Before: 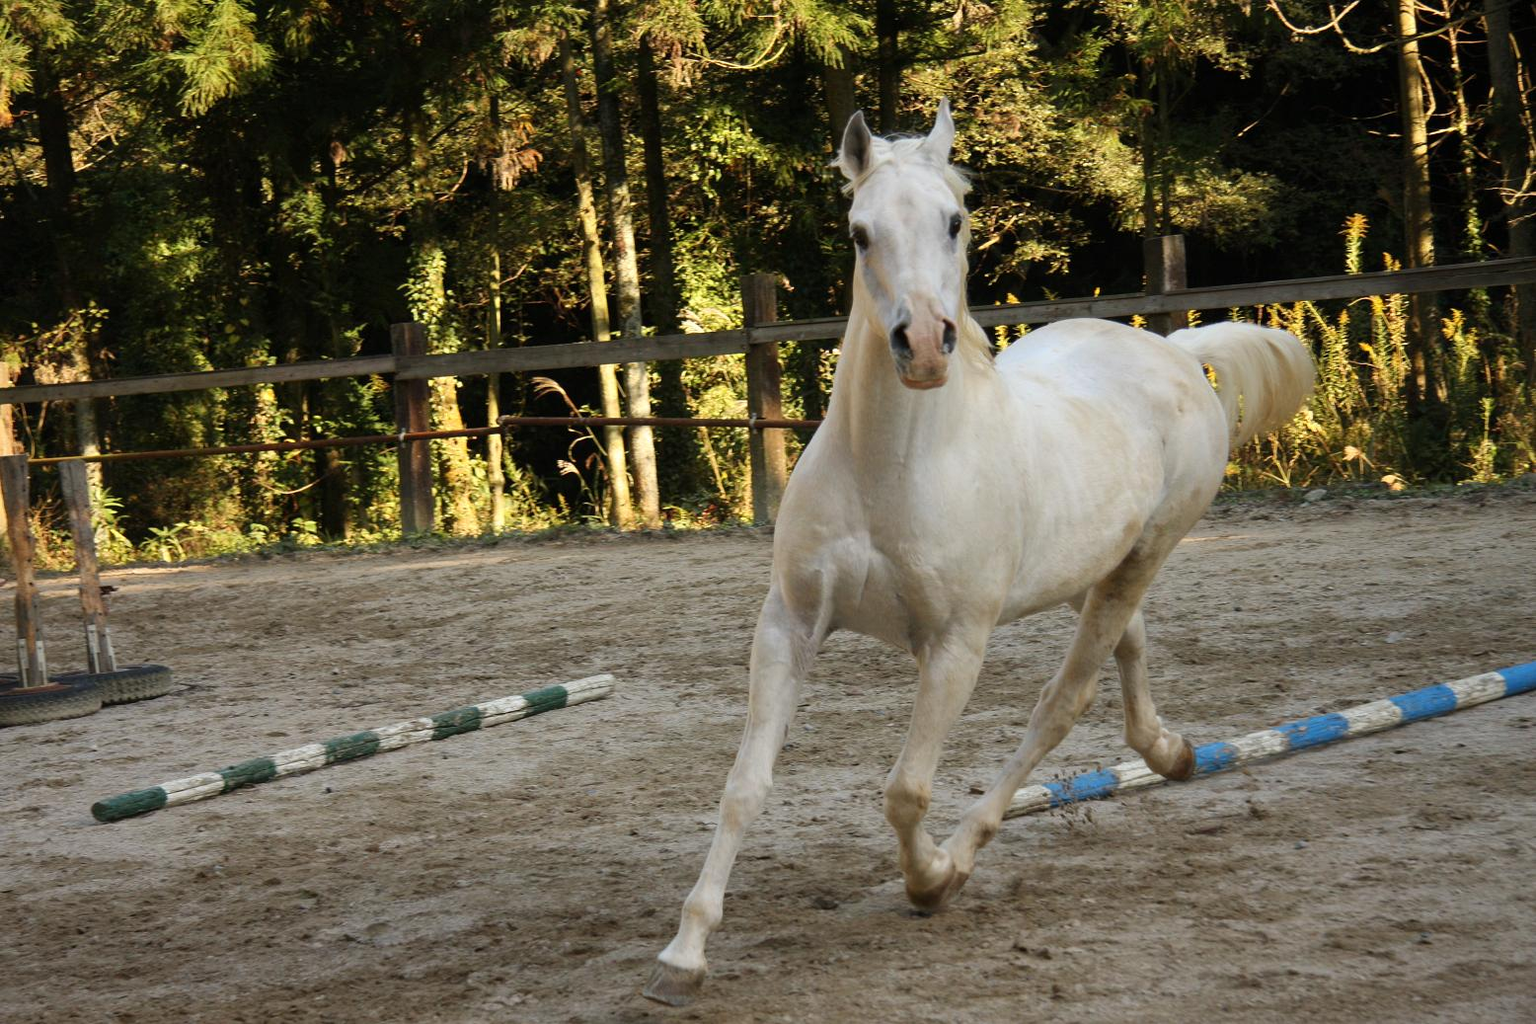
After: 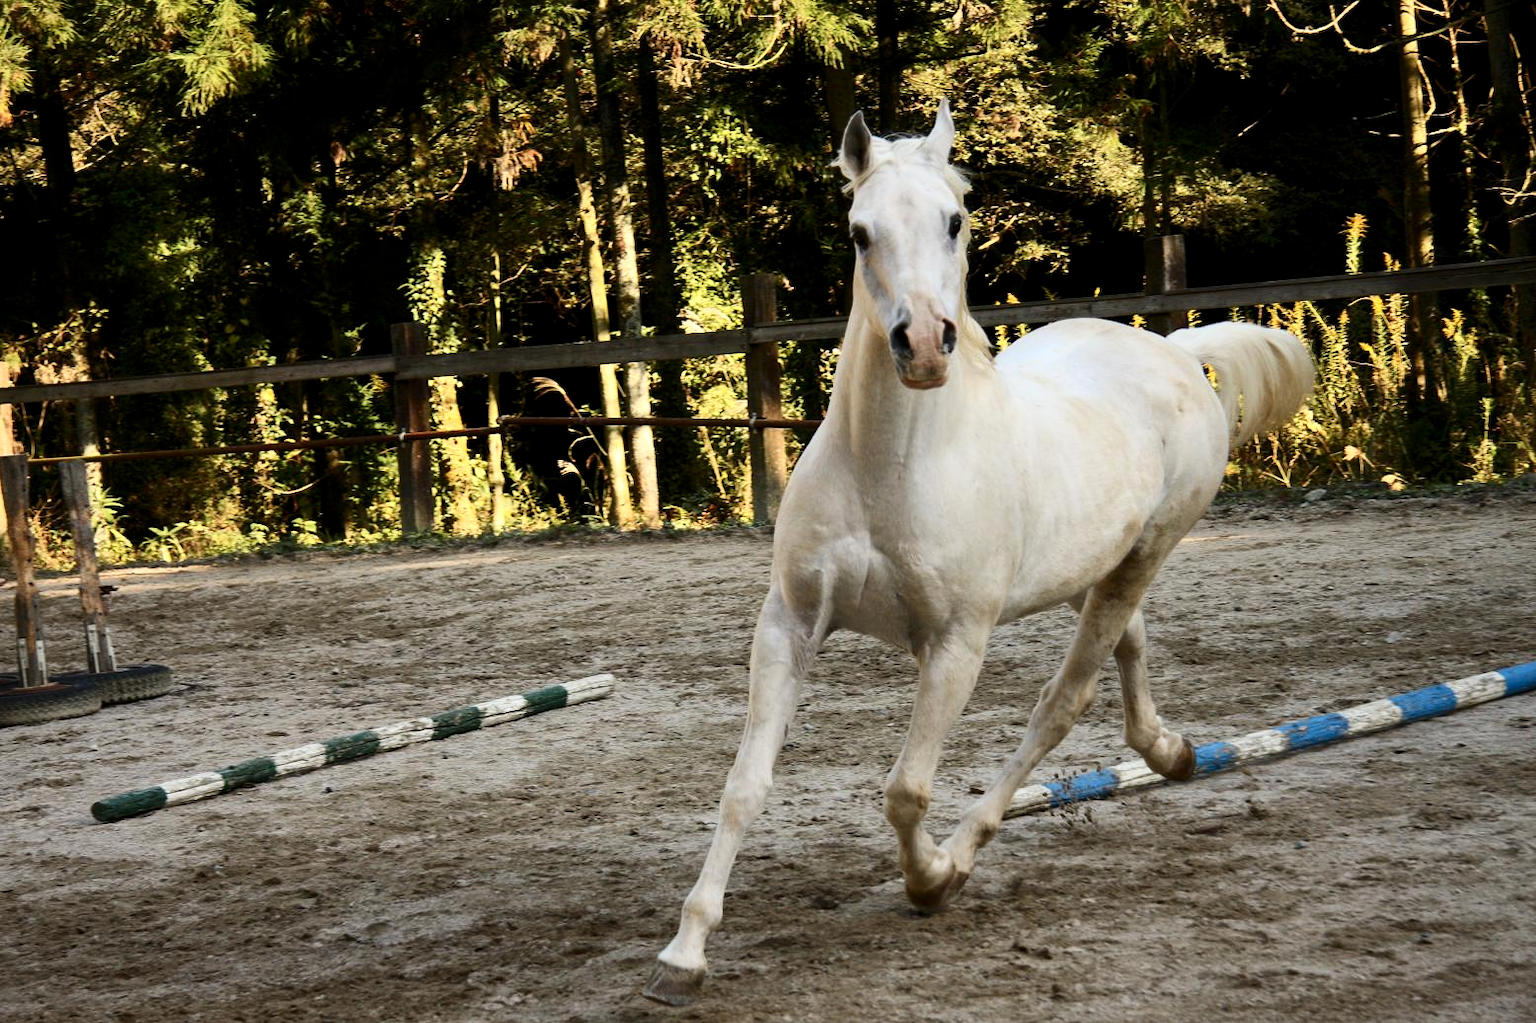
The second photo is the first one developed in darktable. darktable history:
levels: levels [0.016, 0.5, 0.996]
contrast brightness saturation: contrast 0.271
